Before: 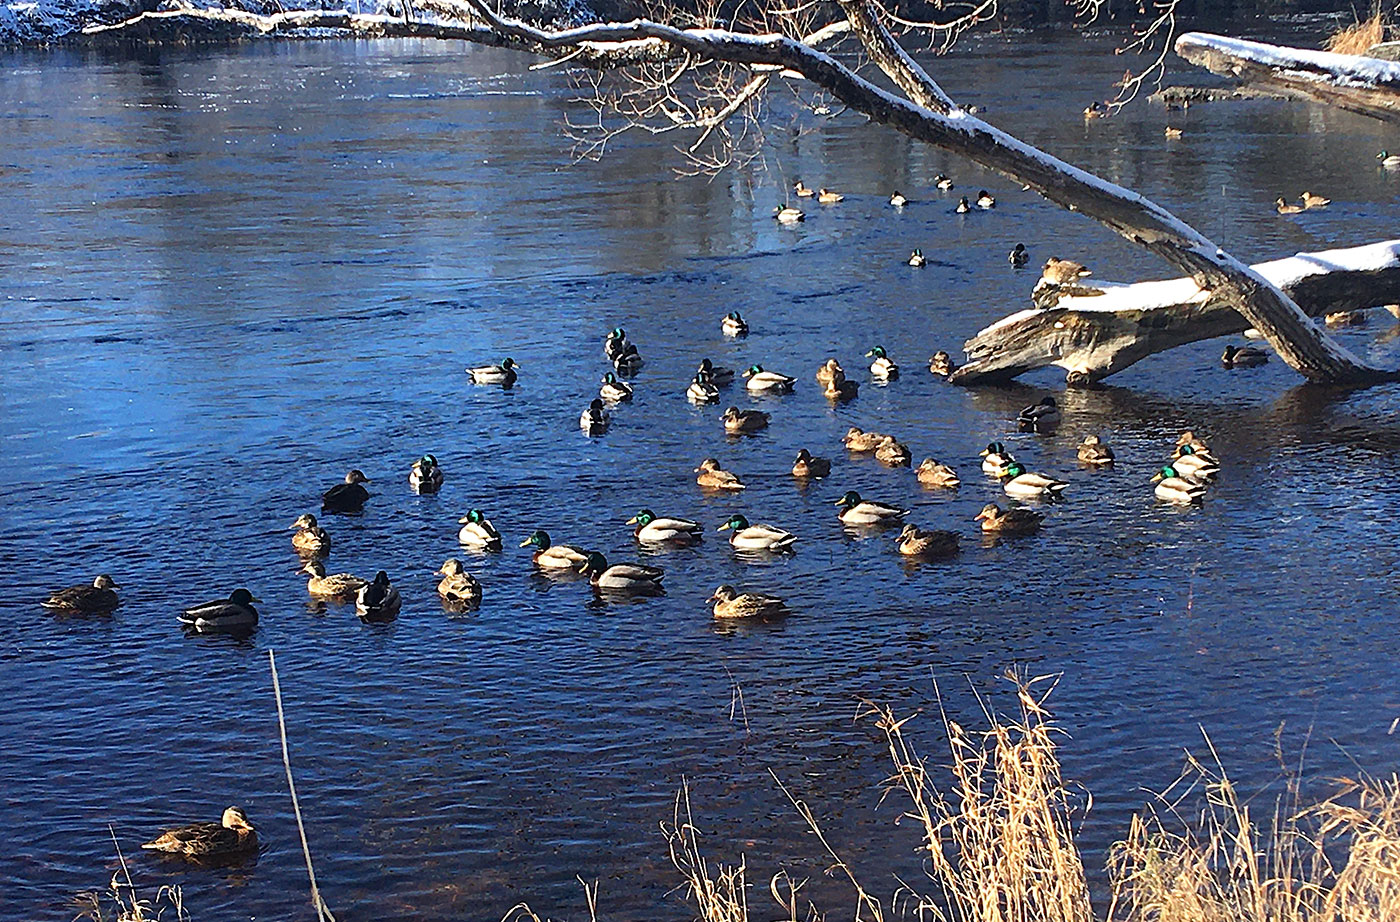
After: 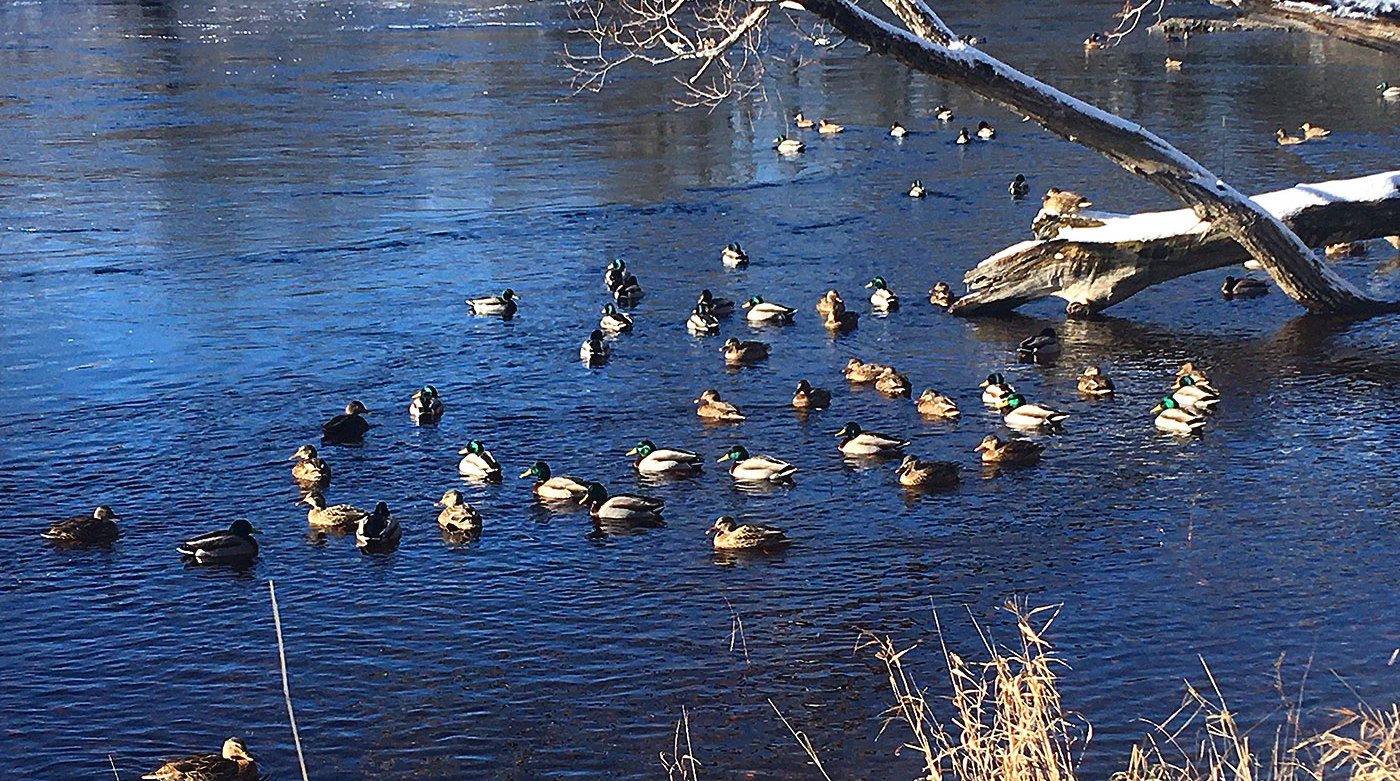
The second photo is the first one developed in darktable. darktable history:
crop: top 7.565%, bottom 7.647%
tone curve: curves: ch0 [(0, 0) (0.003, 0.038) (0.011, 0.035) (0.025, 0.03) (0.044, 0.044) (0.069, 0.062) (0.1, 0.087) (0.136, 0.114) (0.177, 0.15) (0.224, 0.193) (0.277, 0.242) (0.335, 0.299) (0.399, 0.361) (0.468, 0.437) (0.543, 0.521) (0.623, 0.614) (0.709, 0.717) (0.801, 0.817) (0.898, 0.913) (1, 1)], color space Lab, independent channels, preserve colors none
